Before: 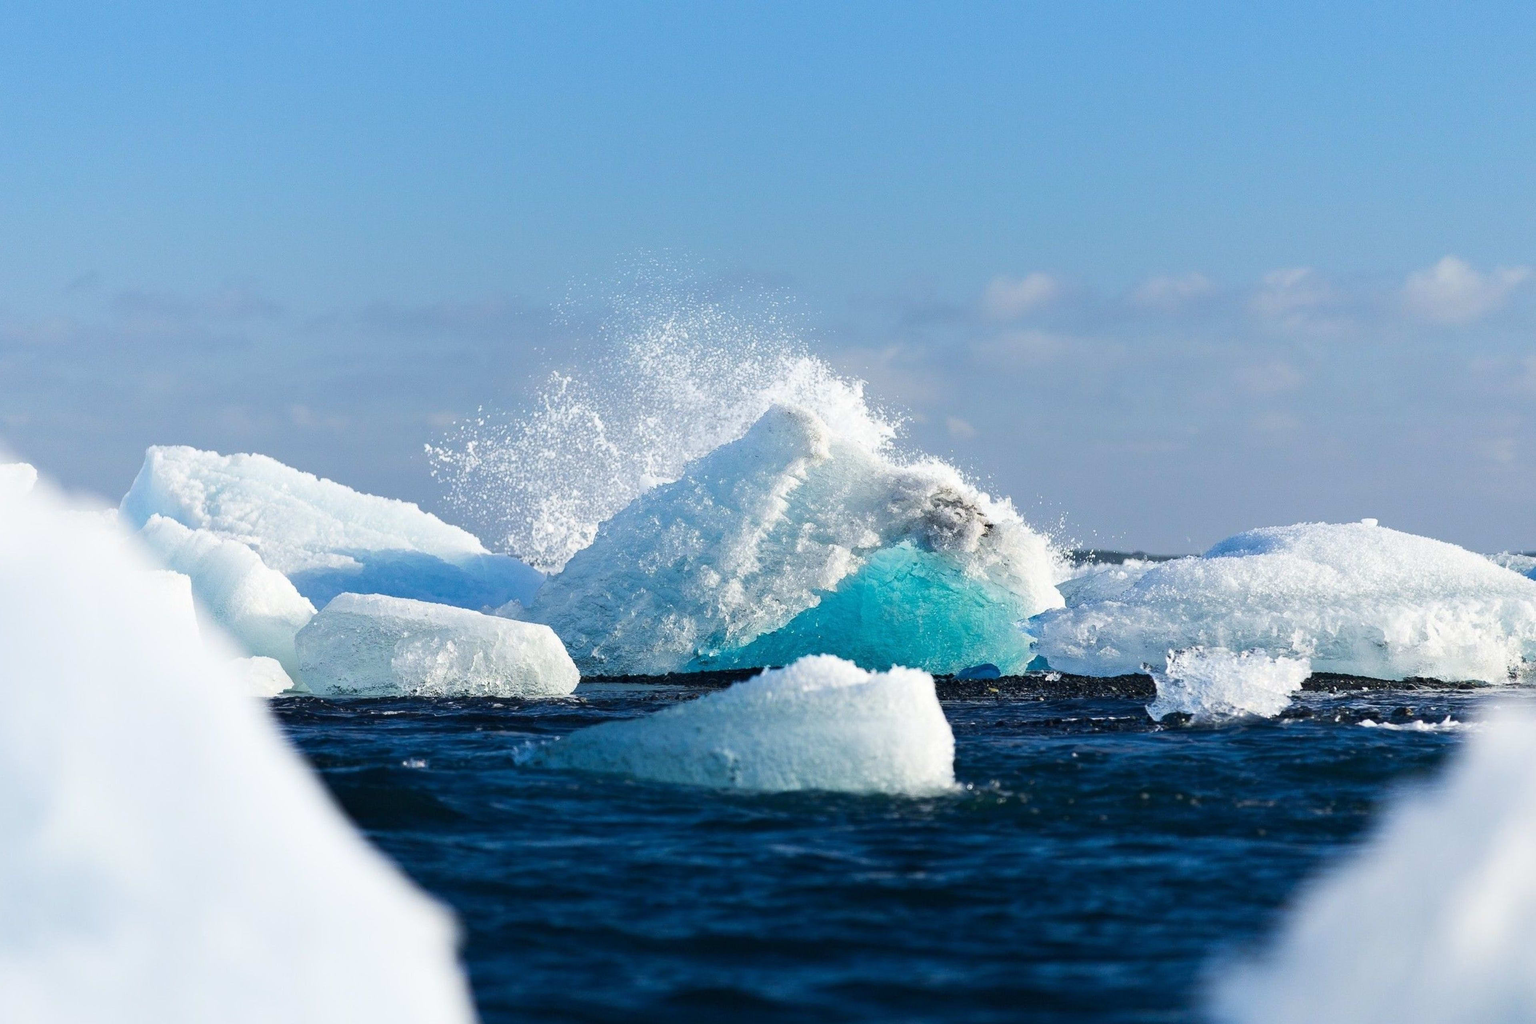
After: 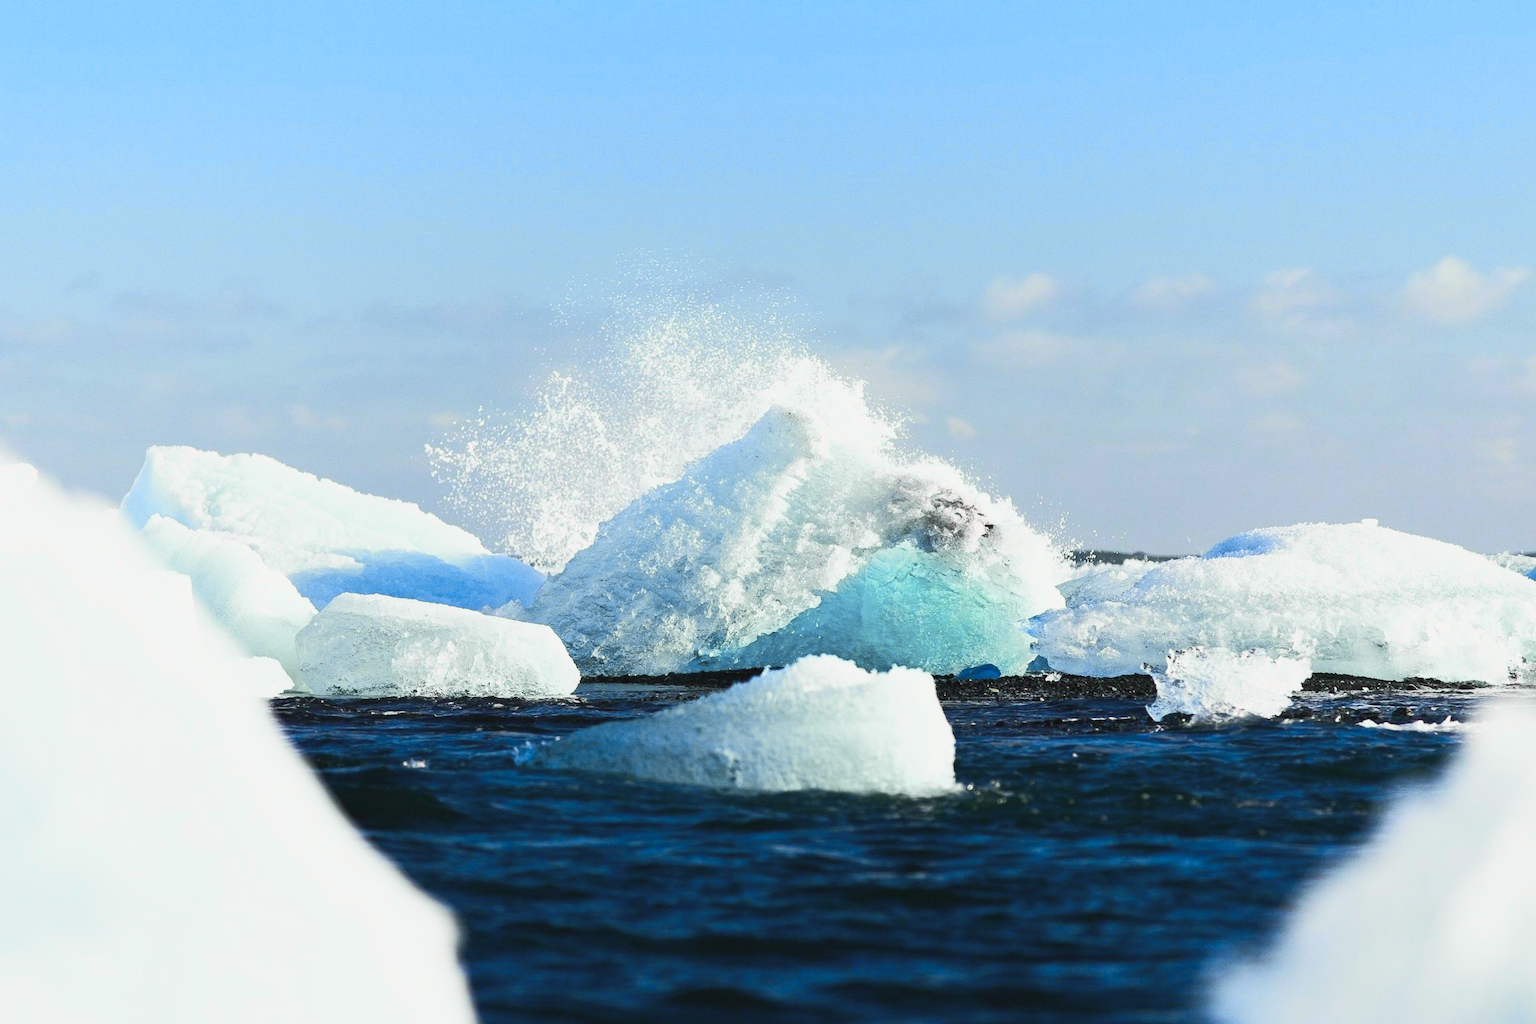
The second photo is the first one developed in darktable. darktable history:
tone curve: curves: ch0 [(0, 0.026) (0.172, 0.194) (0.398, 0.437) (0.469, 0.544) (0.612, 0.741) (0.845, 0.926) (1, 0.968)]; ch1 [(0, 0) (0.437, 0.453) (0.472, 0.467) (0.502, 0.502) (0.531, 0.546) (0.574, 0.583) (0.617, 0.64) (0.699, 0.749) (0.859, 0.919) (1, 1)]; ch2 [(0, 0) (0.33, 0.301) (0.421, 0.443) (0.476, 0.502) (0.511, 0.504) (0.553, 0.553) (0.595, 0.586) (0.664, 0.664) (1, 1)], color space Lab, independent channels, preserve colors none
